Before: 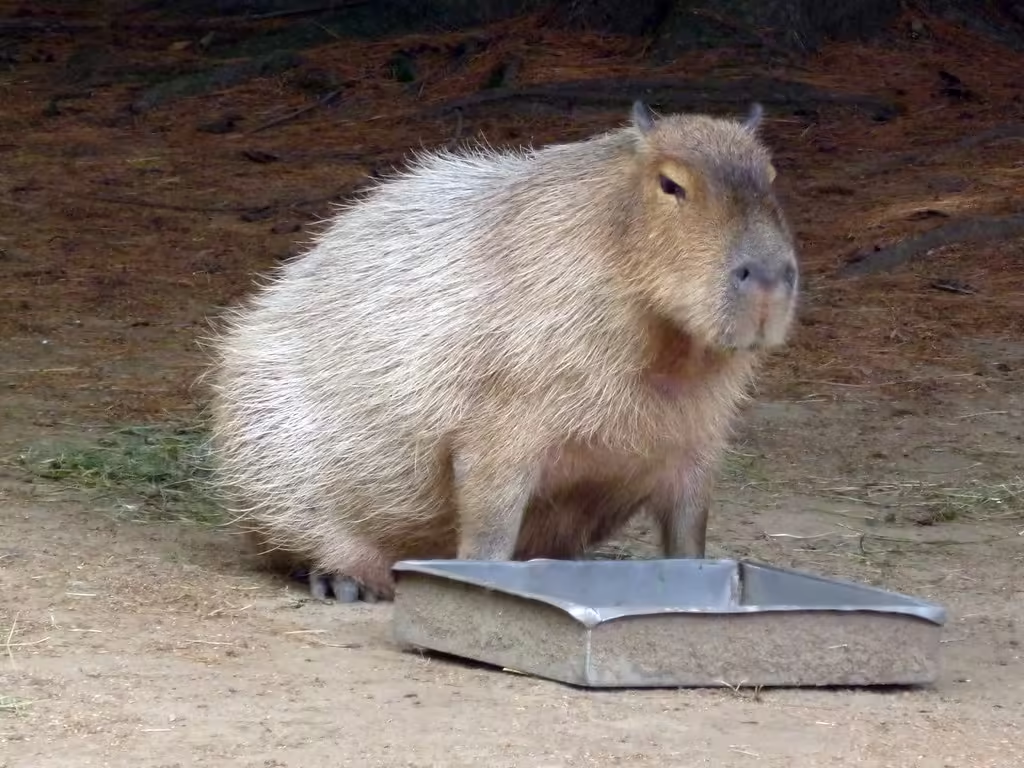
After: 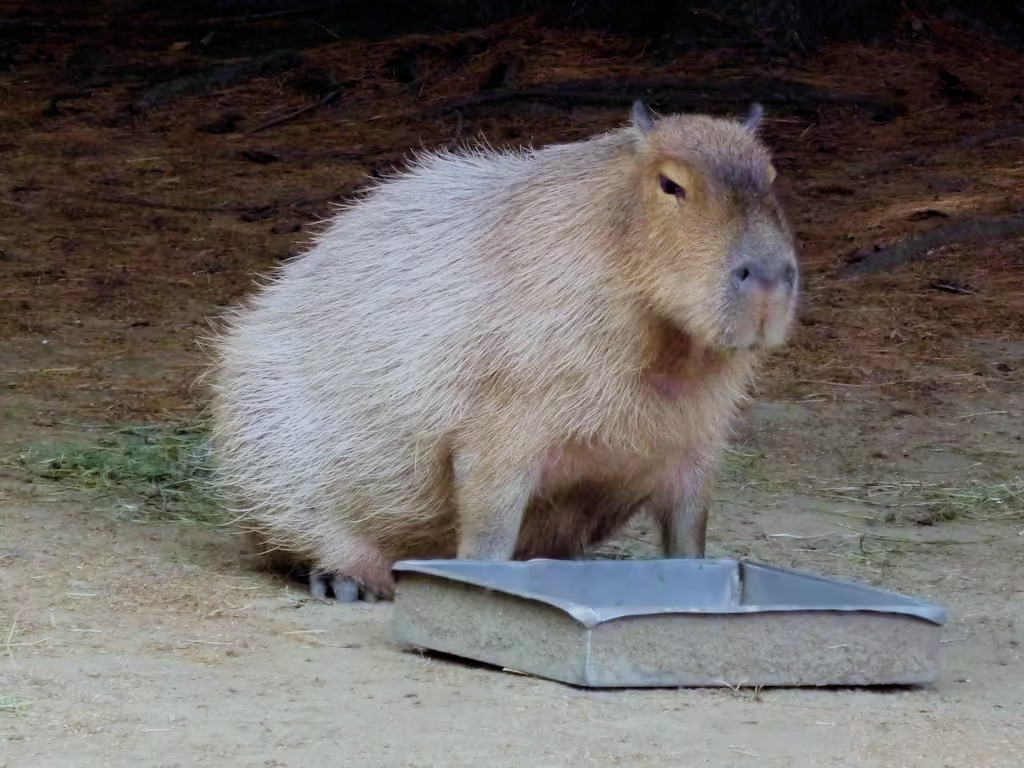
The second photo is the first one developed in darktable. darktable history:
filmic rgb: black relative exposure -7.65 EV, white relative exposure 4.56 EV, hardness 3.61
graduated density: density 0.38 EV, hardness 21%, rotation -6.11°, saturation 32%
velvia: strength 27%
white balance: red 0.925, blue 1.046
sharpen: radius 2.883, amount 0.868, threshold 47.523
